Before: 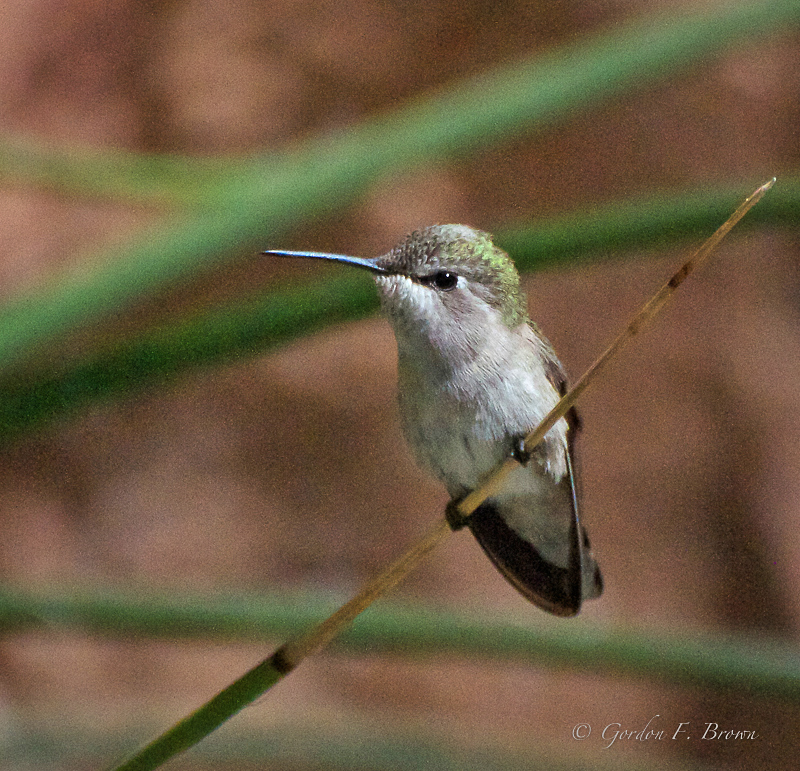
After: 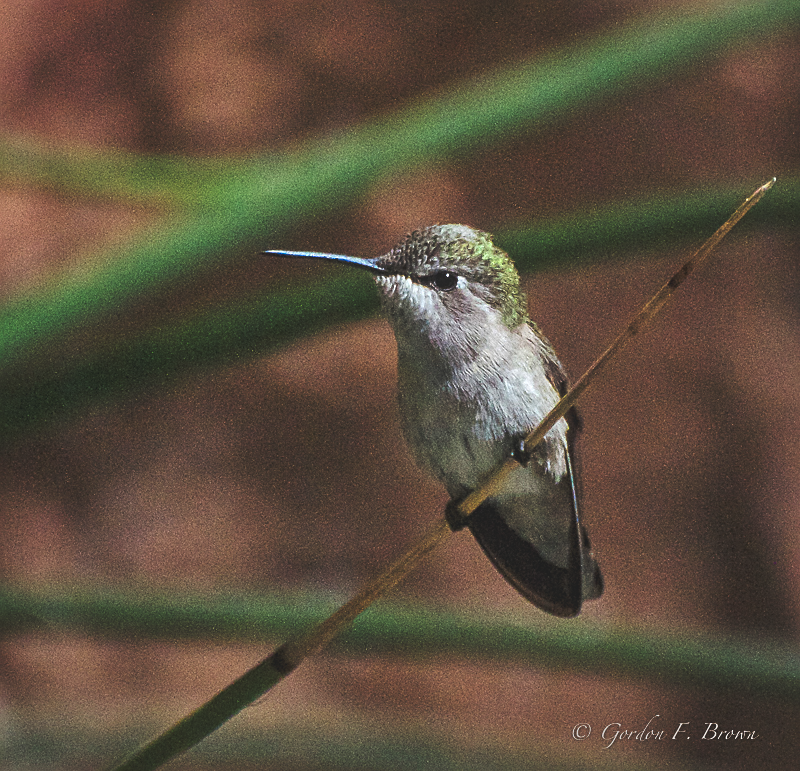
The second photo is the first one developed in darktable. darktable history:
tone curve: curves: ch0 [(0, 0.142) (0.384, 0.314) (0.752, 0.711) (0.991, 0.95)]; ch1 [(0.006, 0.129) (0.346, 0.384) (1, 1)]; ch2 [(0.003, 0.057) (0.261, 0.248) (1, 1)], preserve colors none
local contrast: on, module defaults
sharpen: on, module defaults
